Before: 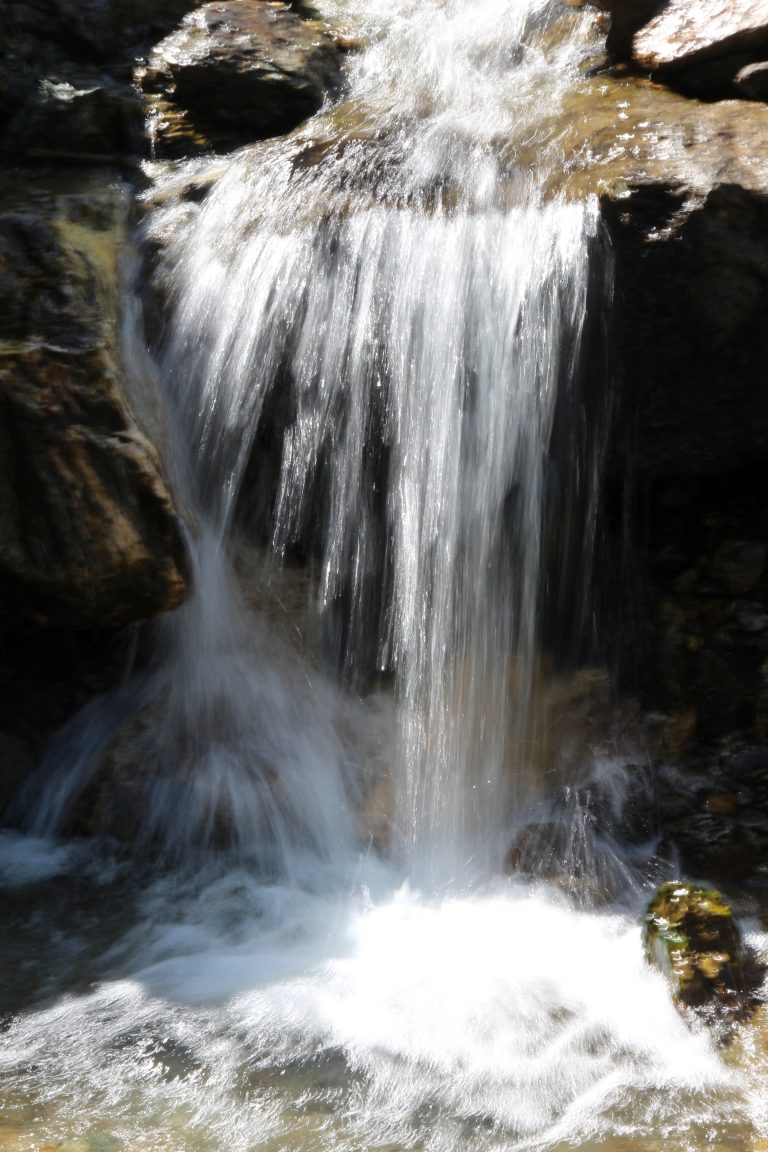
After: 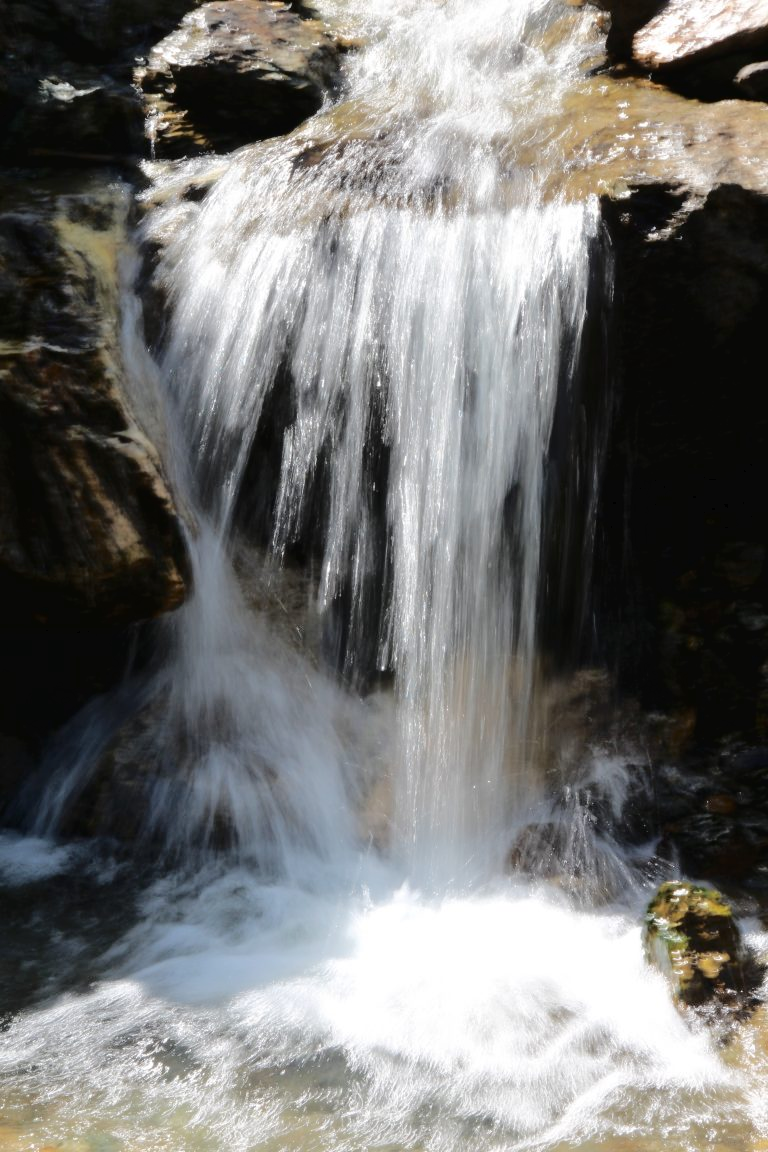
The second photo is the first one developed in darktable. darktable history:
tone curve: curves: ch0 [(0, 0) (0.003, 0.021) (0.011, 0.021) (0.025, 0.021) (0.044, 0.033) (0.069, 0.053) (0.1, 0.08) (0.136, 0.114) (0.177, 0.171) (0.224, 0.246) (0.277, 0.332) (0.335, 0.424) (0.399, 0.496) (0.468, 0.561) (0.543, 0.627) (0.623, 0.685) (0.709, 0.741) (0.801, 0.813) (0.898, 0.902) (1, 1)], color space Lab, independent channels, preserve colors none
